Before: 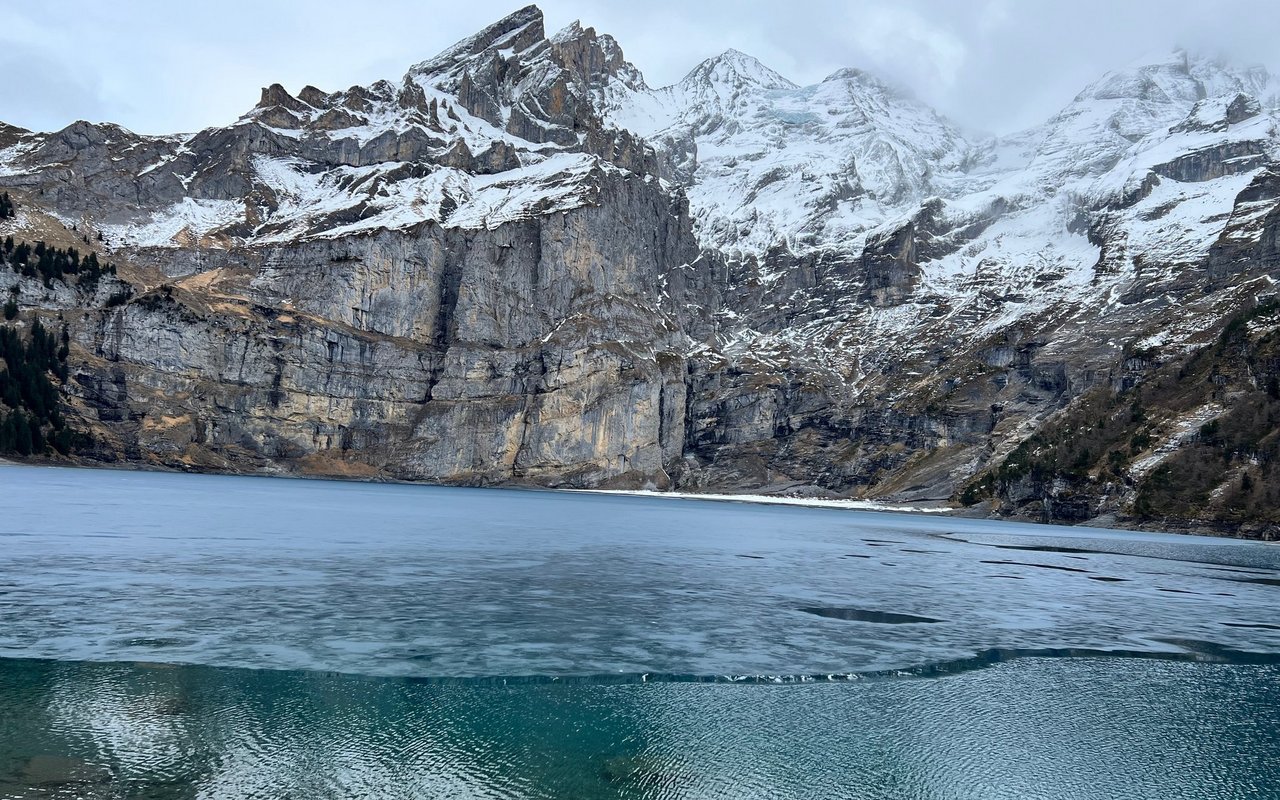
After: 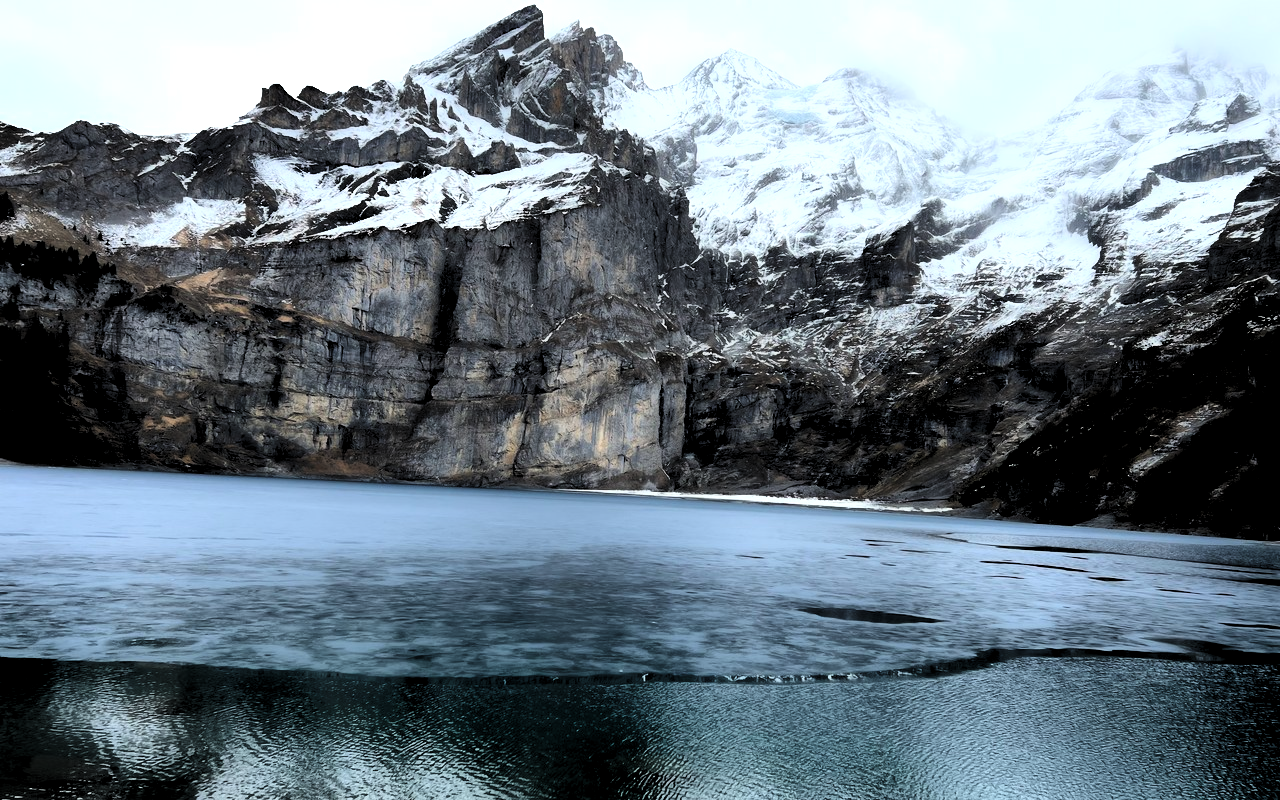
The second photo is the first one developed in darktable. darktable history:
exposure: compensate exposure bias true, compensate highlight preservation false
levels: black 0.079%, white 90.72%, levels [0.182, 0.542, 0.902]
contrast equalizer: y [[0.5, 0.542, 0.583, 0.625, 0.667, 0.708], [0.5 ×6], [0.5 ×6], [0, 0.033, 0.067, 0.1, 0.133, 0.167], [0, 0.05, 0.1, 0.15, 0.2, 0.25]], mix -0.993
contrast brightness saturation: contrast 0.277
